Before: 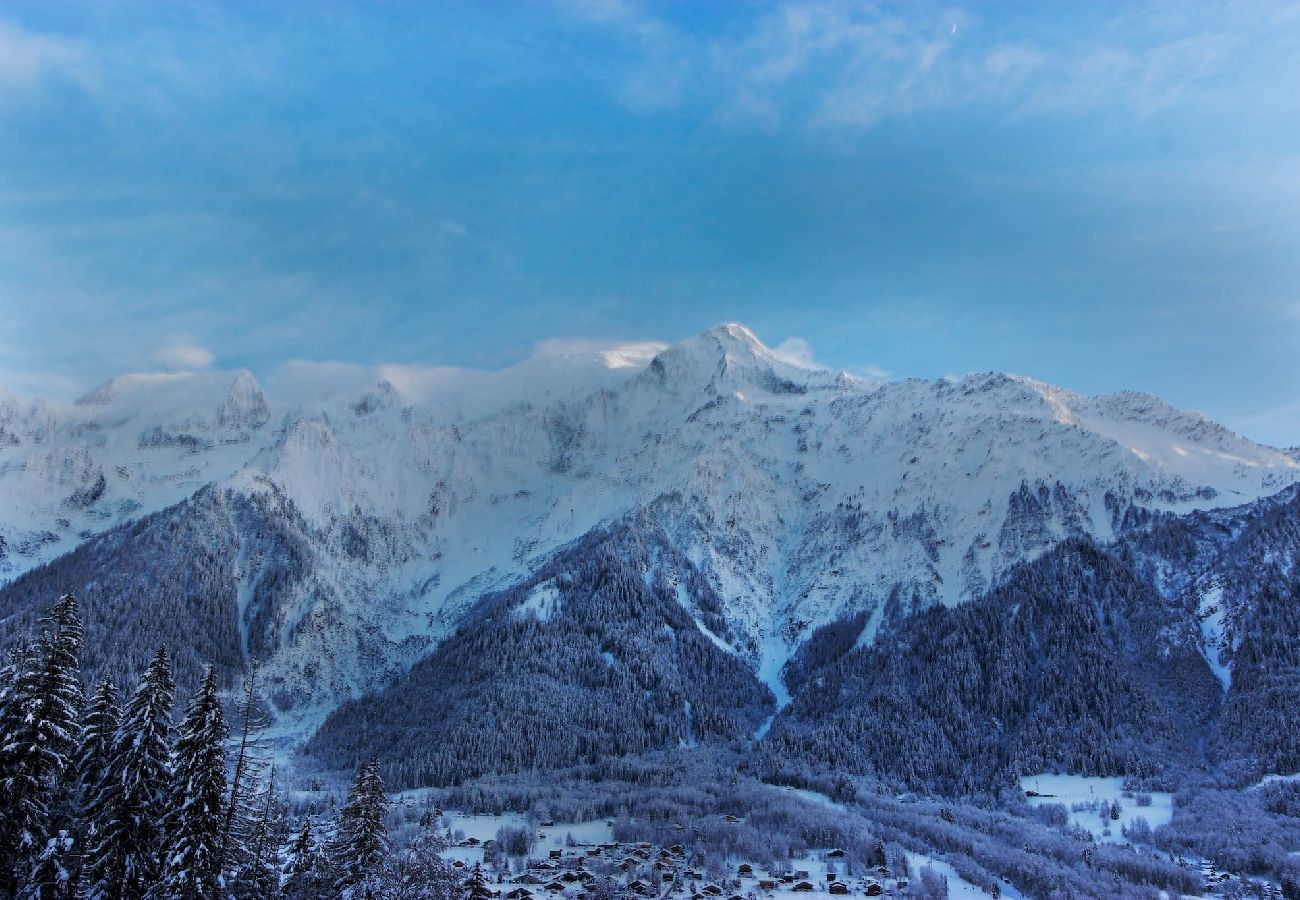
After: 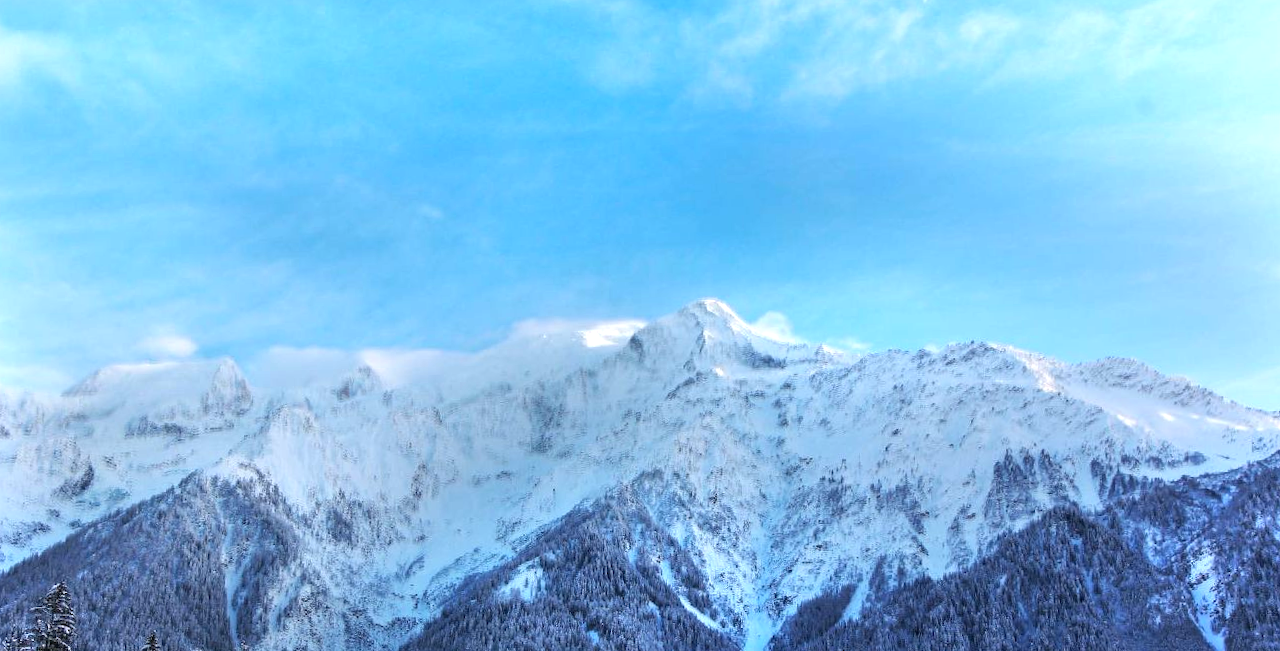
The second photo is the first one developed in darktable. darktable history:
crop: bottom 24.967%
rotate and perspective: rotation -1.32°, lens shift (horizontal) -0.031, crop left 0.015, crop right 0.985, crop top 0.047, crop bottom 0.982
exposure: black level correction 0, exposure 0.953 EV, compensate exposure bias true, compensate highlight preservation false
